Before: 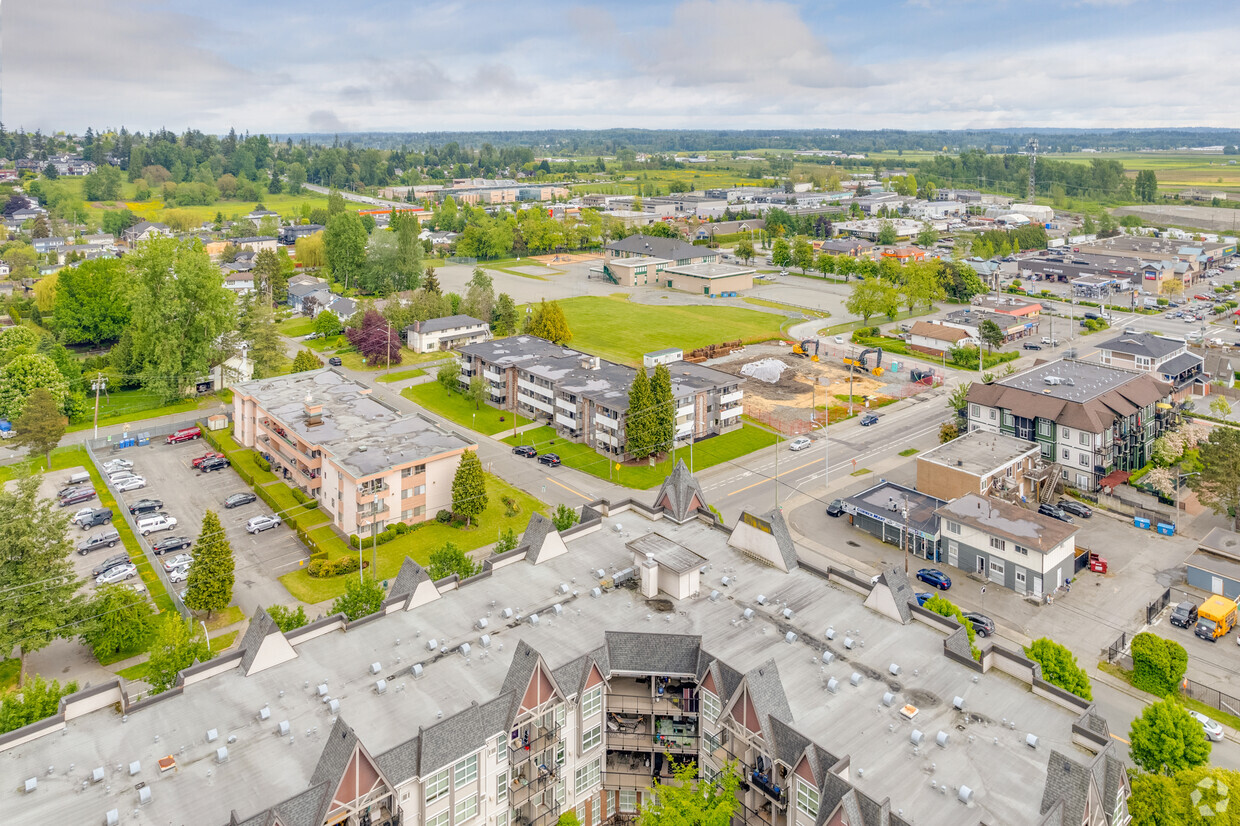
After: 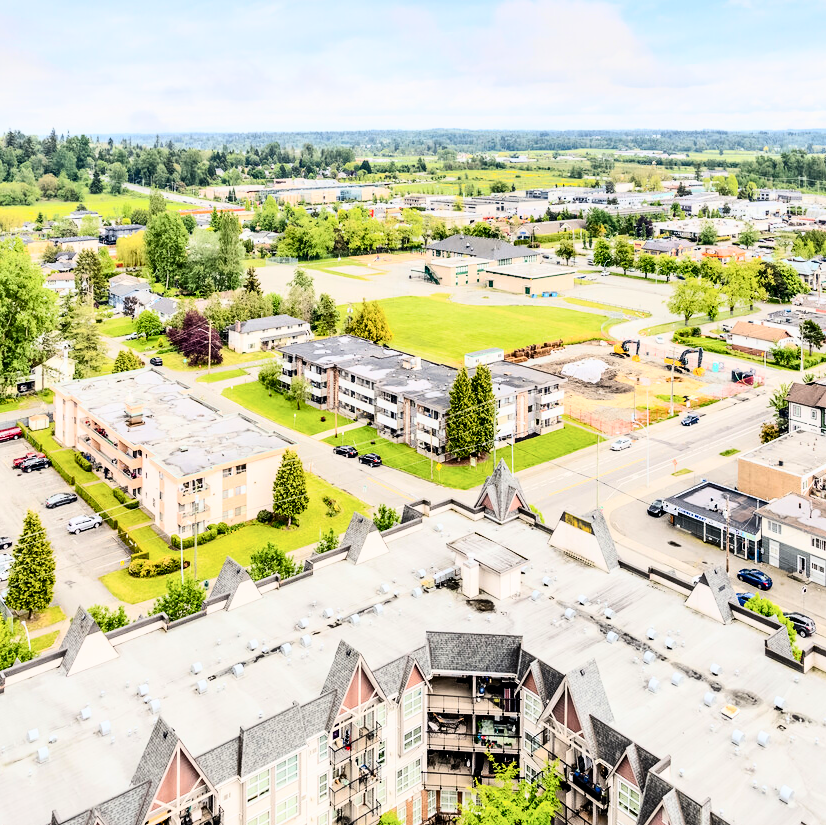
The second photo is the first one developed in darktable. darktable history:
crop and rotate: left 14.436%, right 18.898%
contrast brightness saturation: contrast 0.4, brightness 0.1, saturation 0.21
filmic rgb: black relative exposure -4 EV, white relative exposure 3 EV, hardness 3.02, contrast 1.5
